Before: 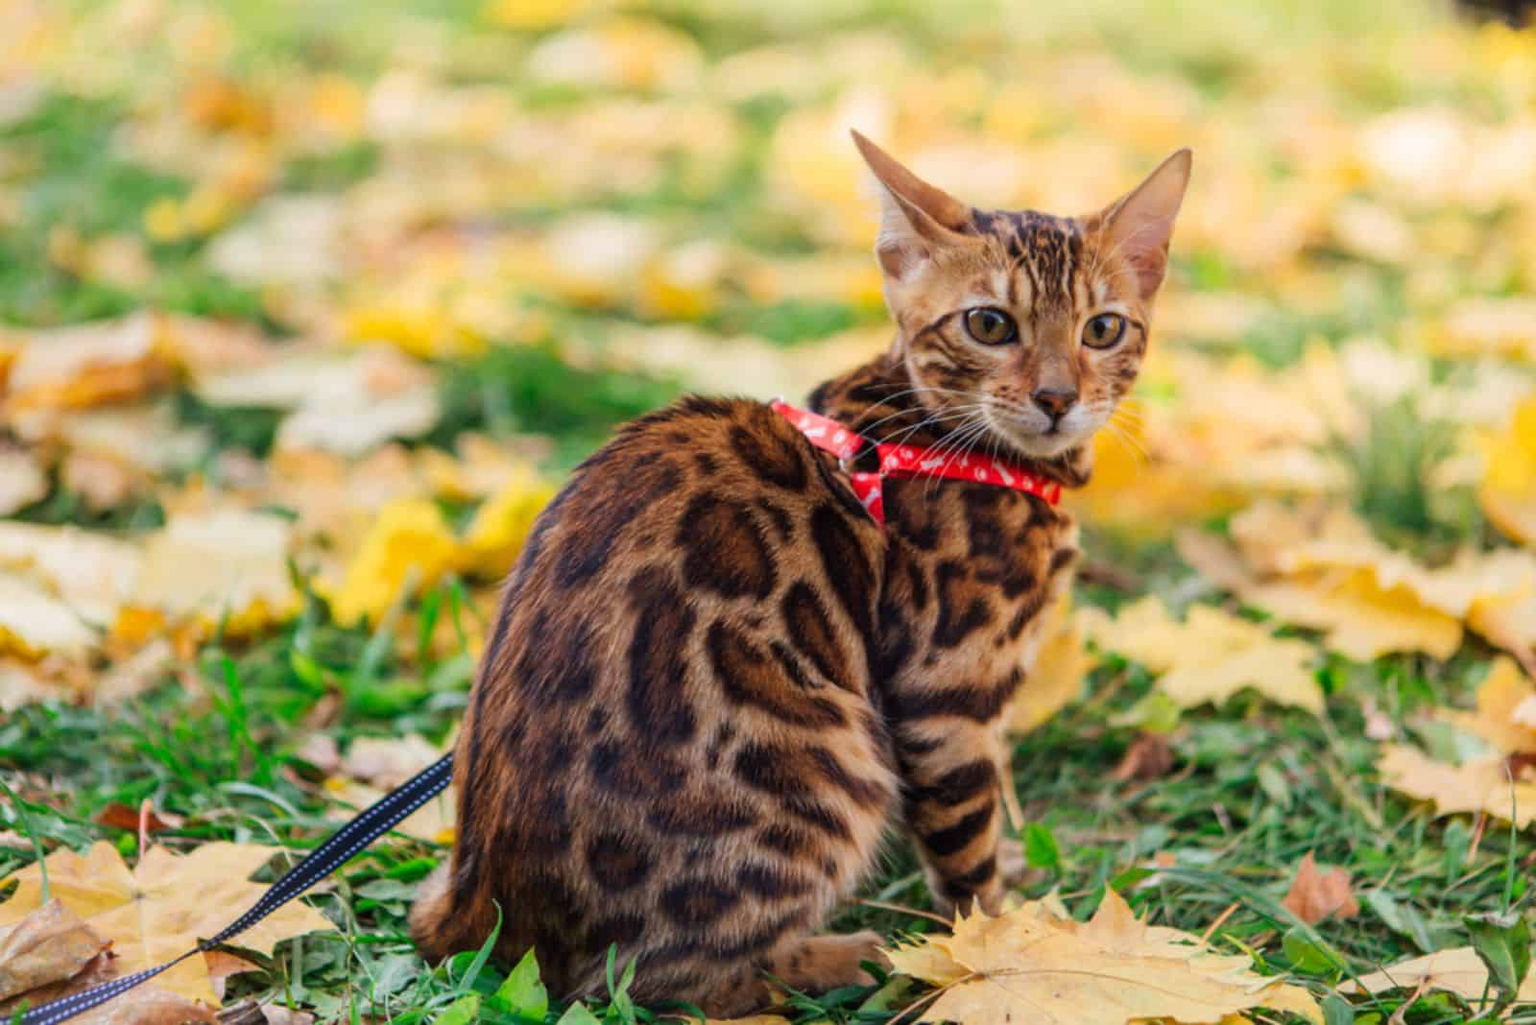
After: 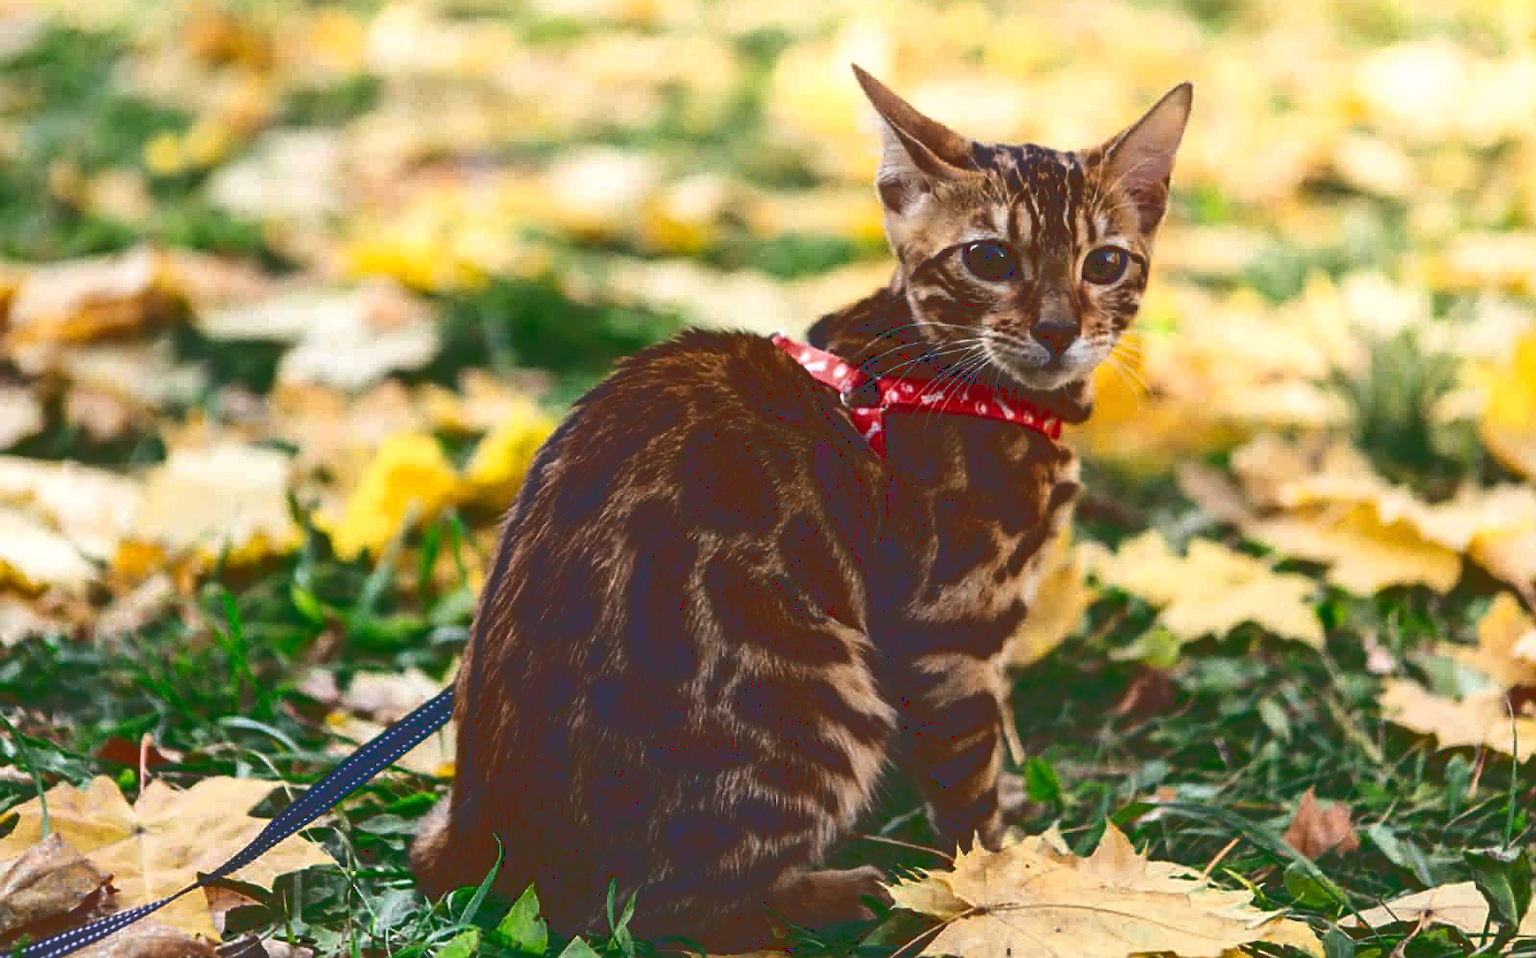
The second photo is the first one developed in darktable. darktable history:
sharpen: amount 0.491
crop and rotate: top 6.529%
base curve: curves: ch0 [(0, 0.036) (0.083, 0.04) (0.804, 1)]
